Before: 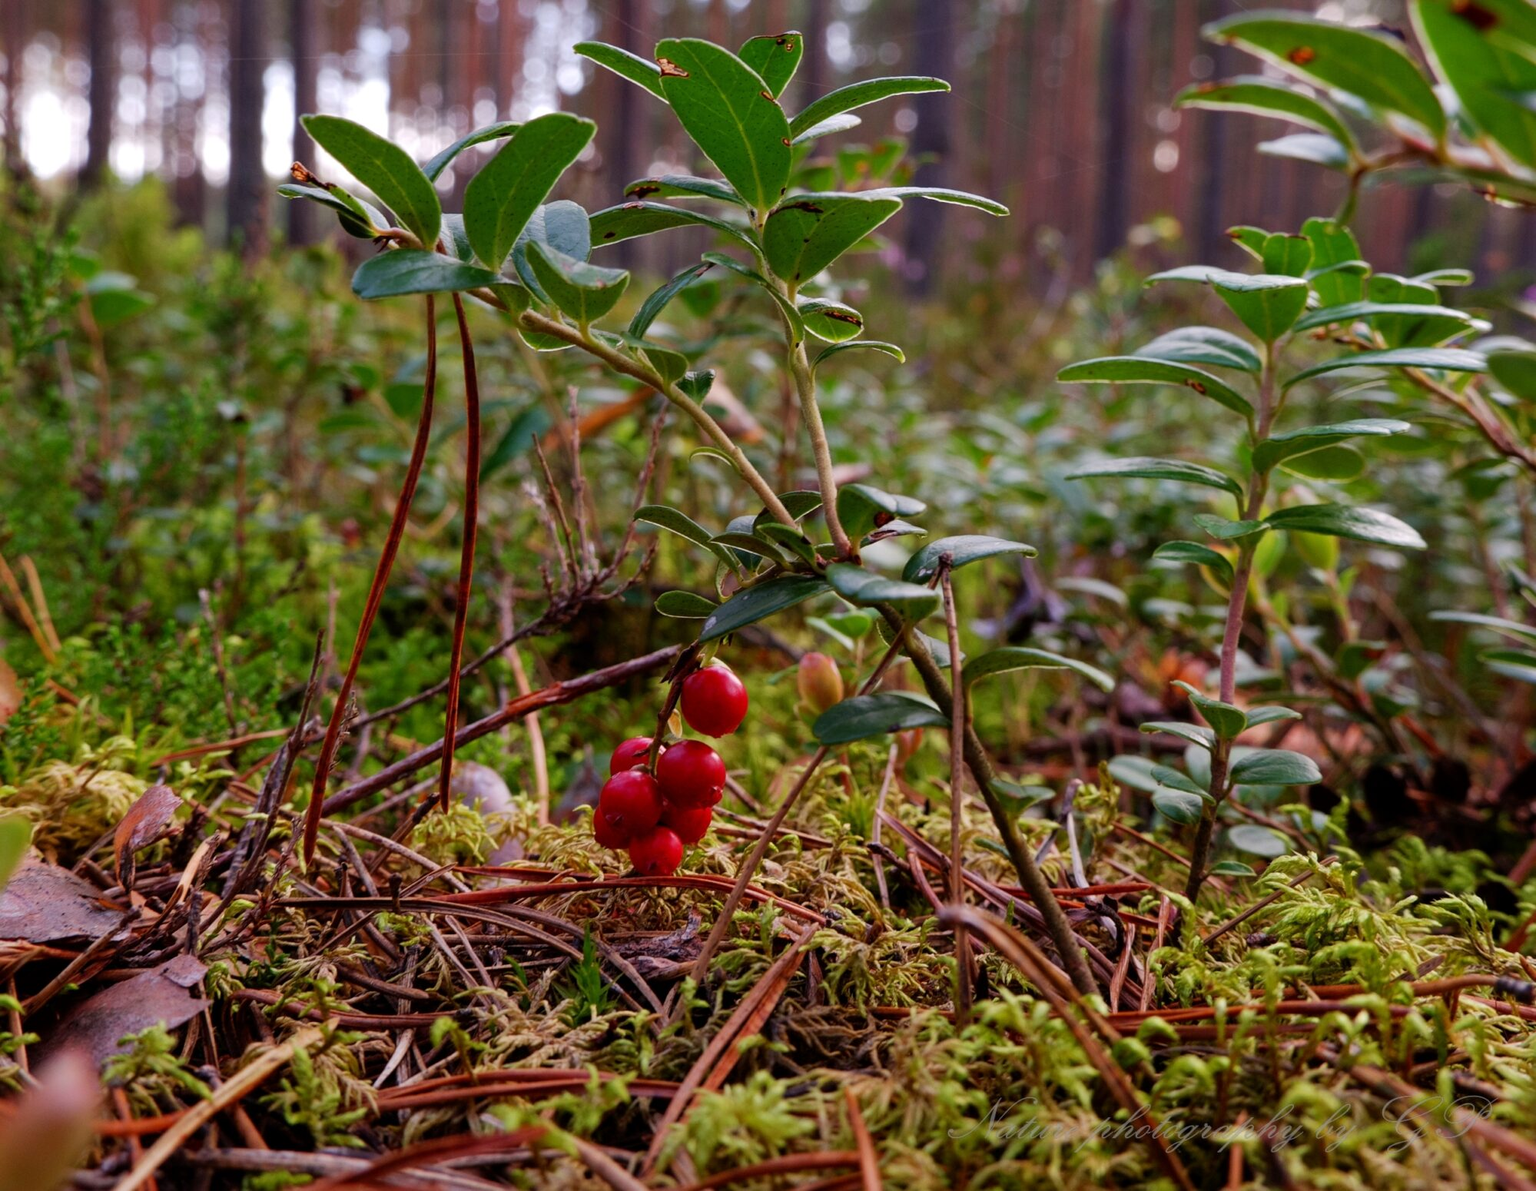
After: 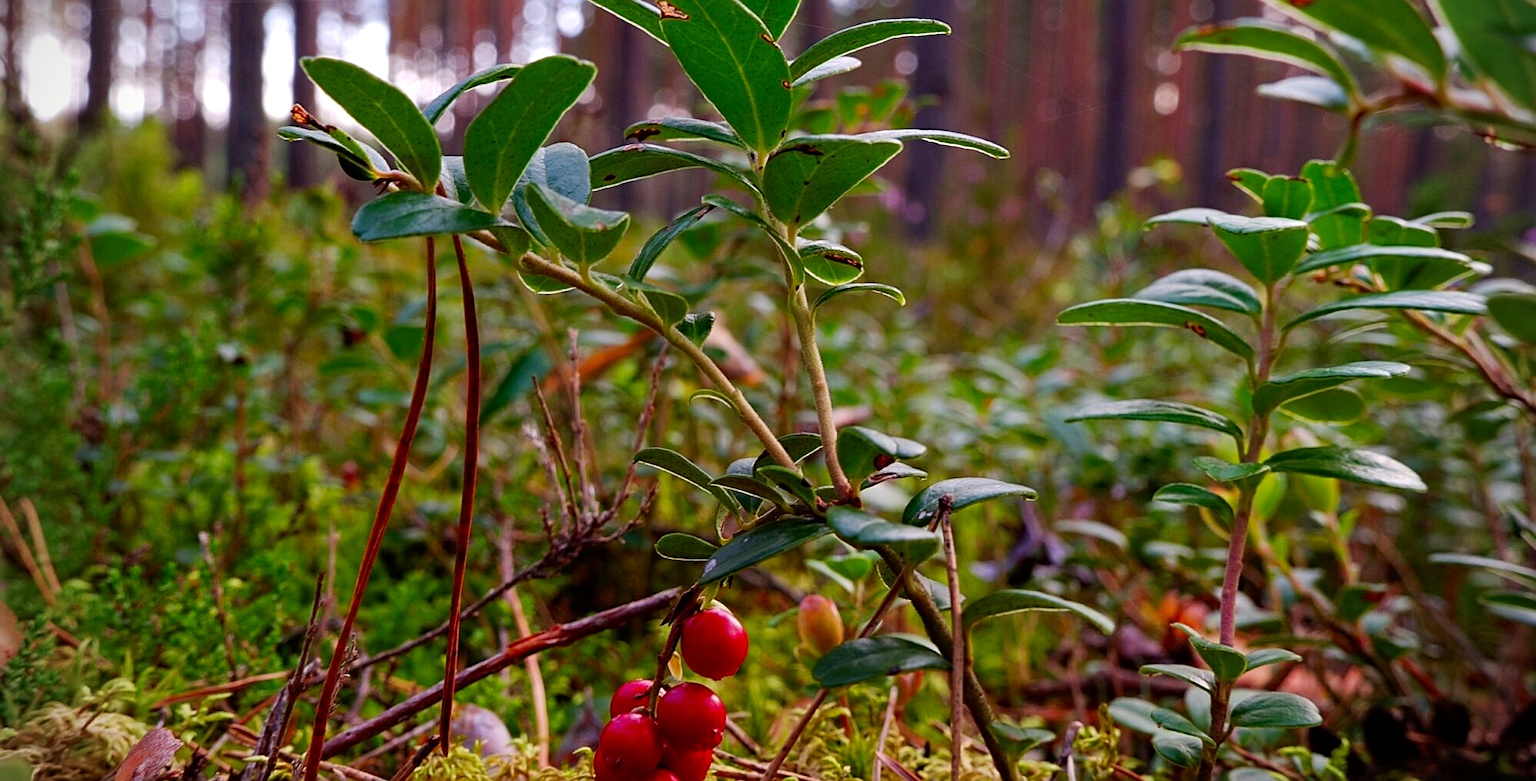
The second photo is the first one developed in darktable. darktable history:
haze removal: compatibility mode true, adaptive false
crop and rotate: top 4.848%, bottom 29.503%
vignetting: on, module defaults
sharpen: on, module defaults
contrast brightness saturation: contrast 0.08, saturation 0.2
